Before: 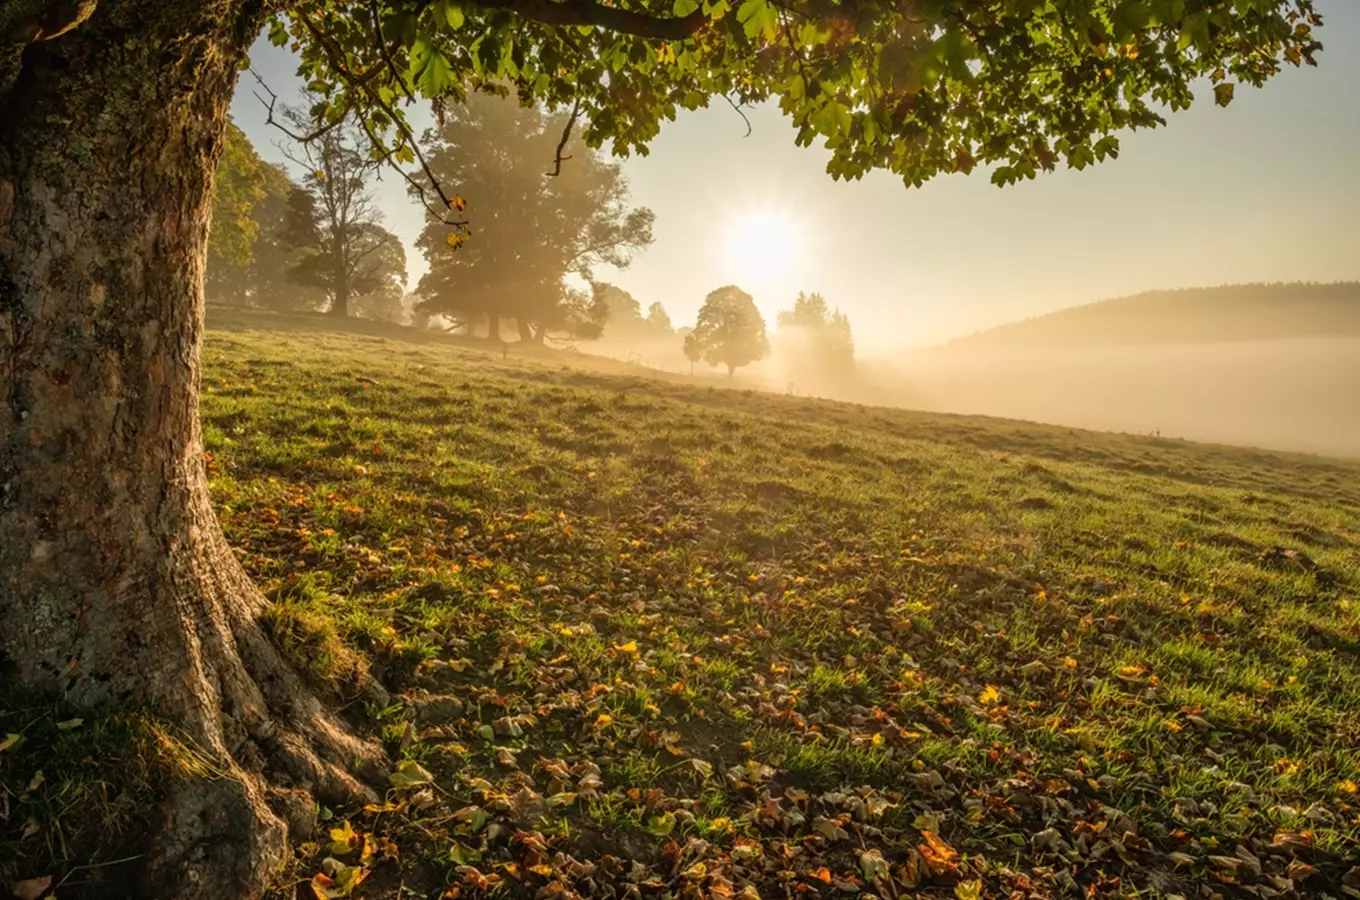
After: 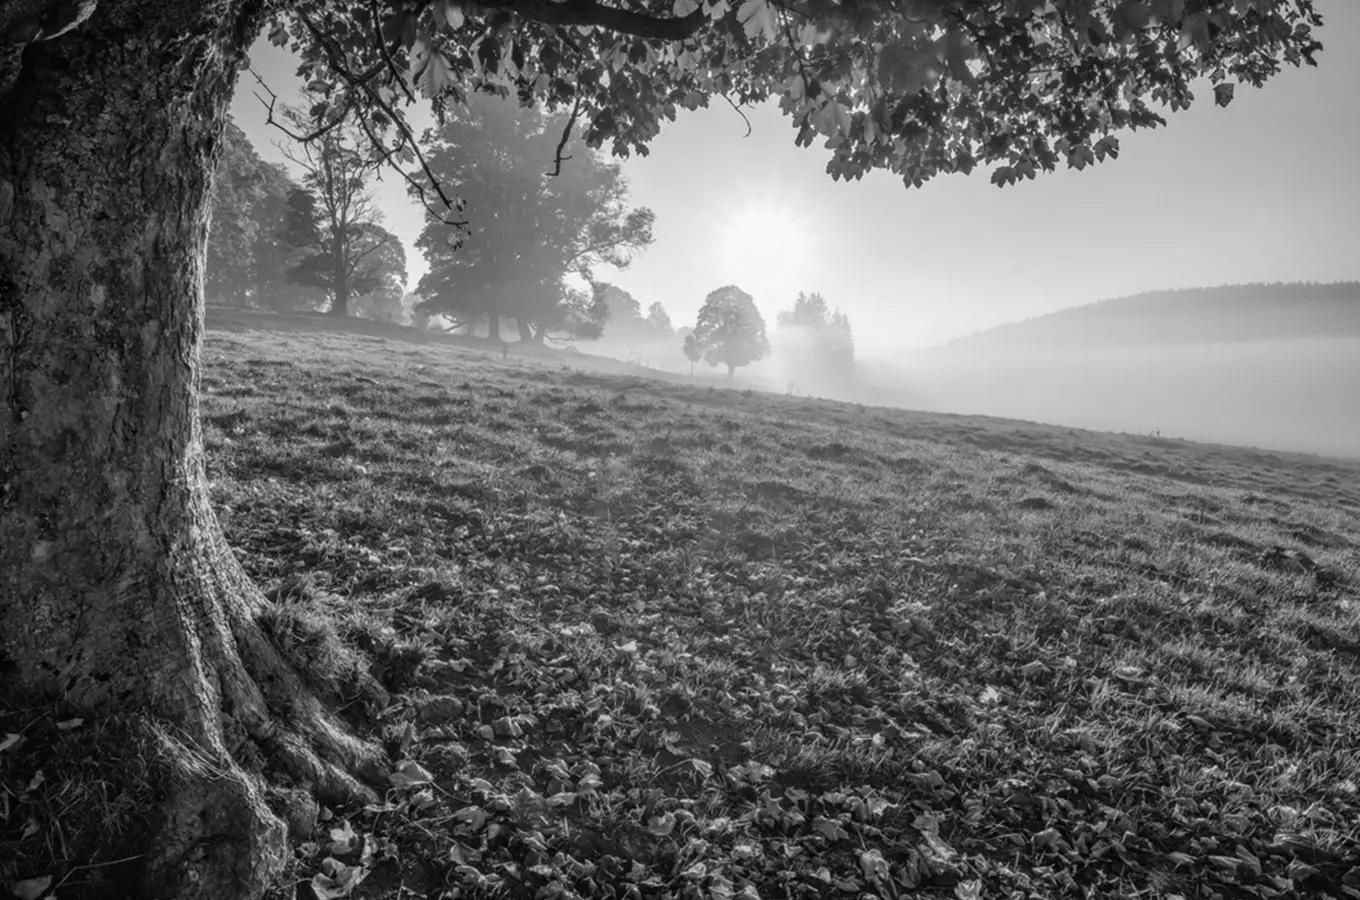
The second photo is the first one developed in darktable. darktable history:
monochrome: on, module defaults
color correction: highlights a* 5.3, highlights b* 24.26, shadows a* -15.58, shadows b* 4.02
